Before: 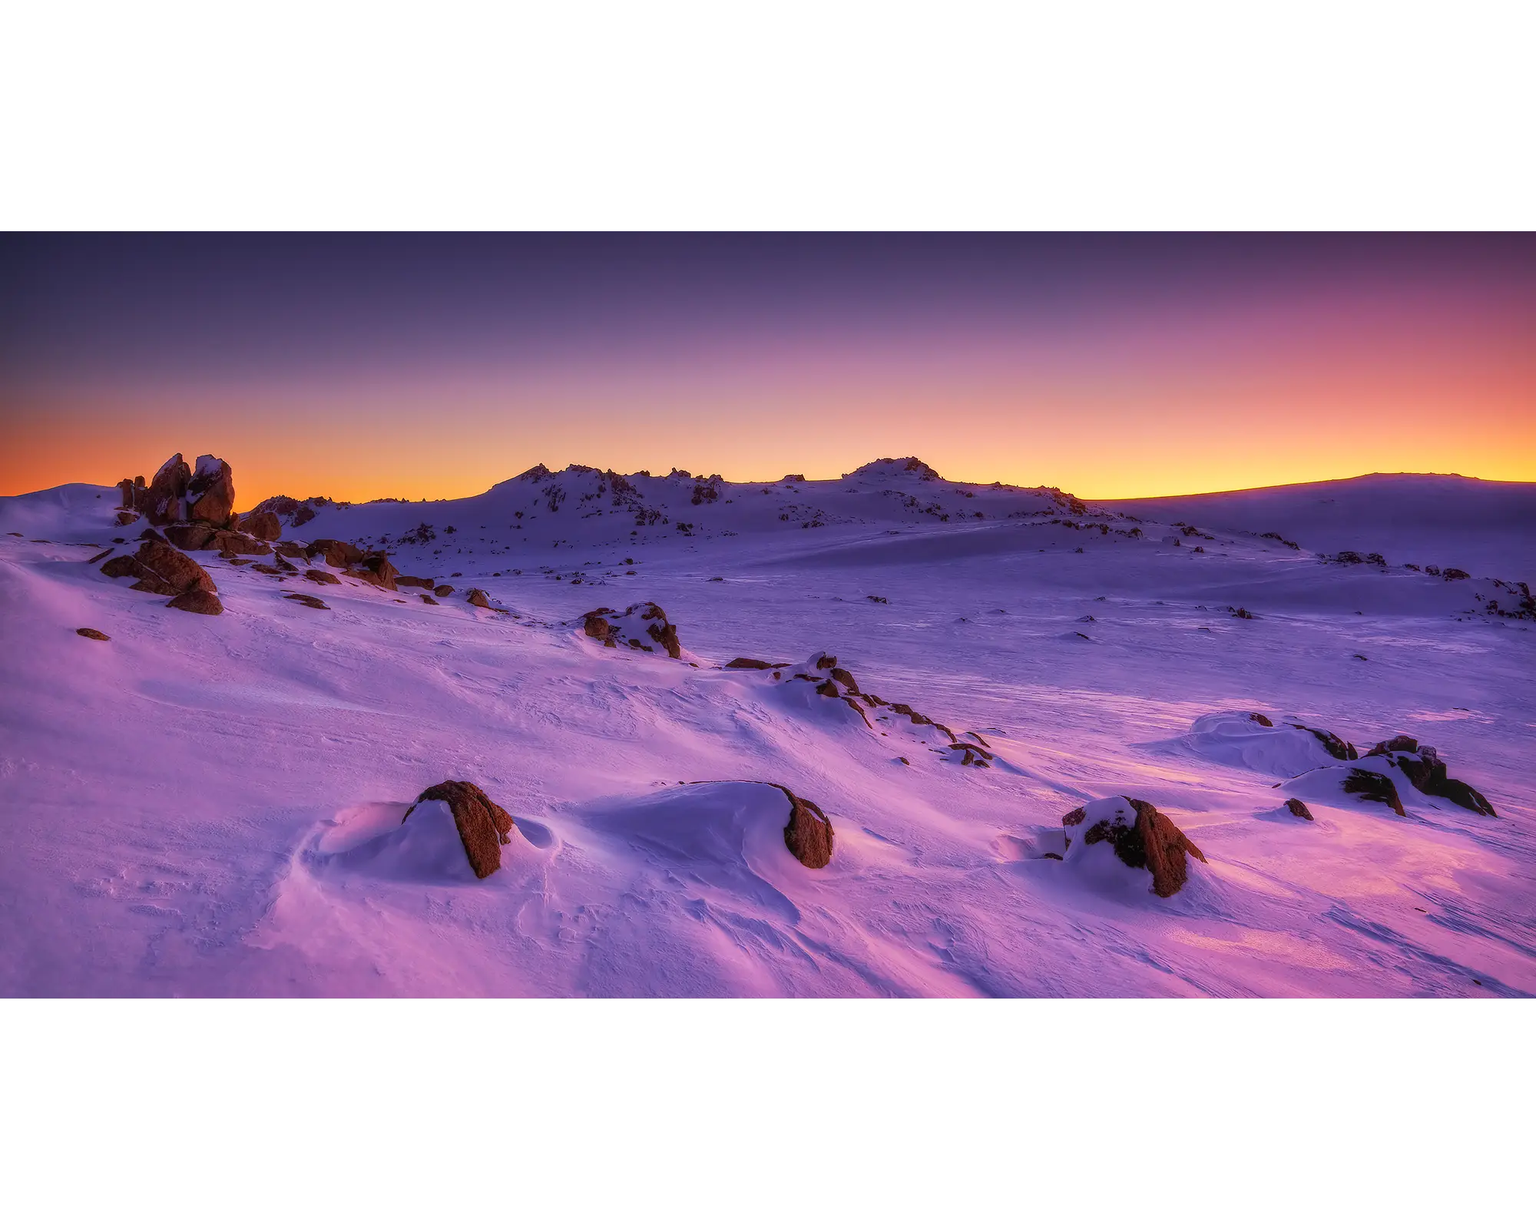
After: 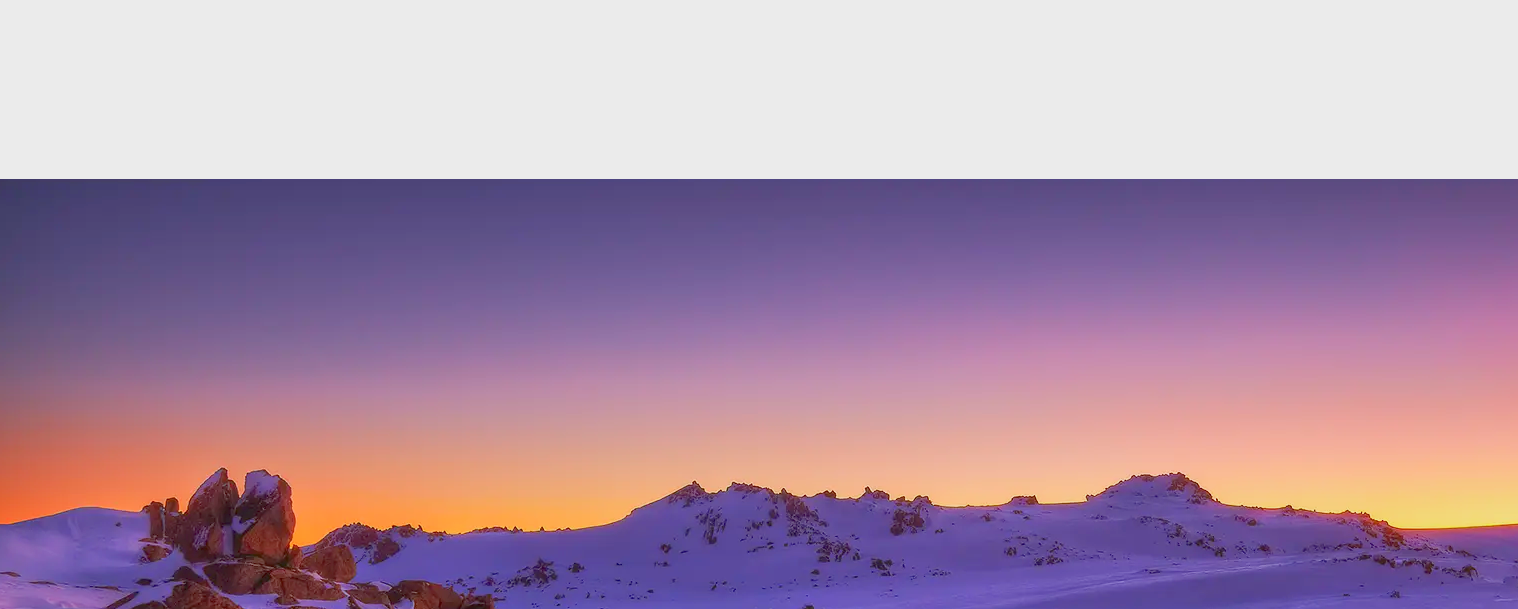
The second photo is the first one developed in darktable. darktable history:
crop: left 0.547%, top 7.642%, right 23.531%, bottom 54.252%
exposure: black level correction 0, exposure 0.702 EV, compensate highlight preservation false
color balance rgb: perceptual saturation grading › global saturation -0.15%, perceptual saturation grading › mid-tones 10.969%, contrast -29.949%
